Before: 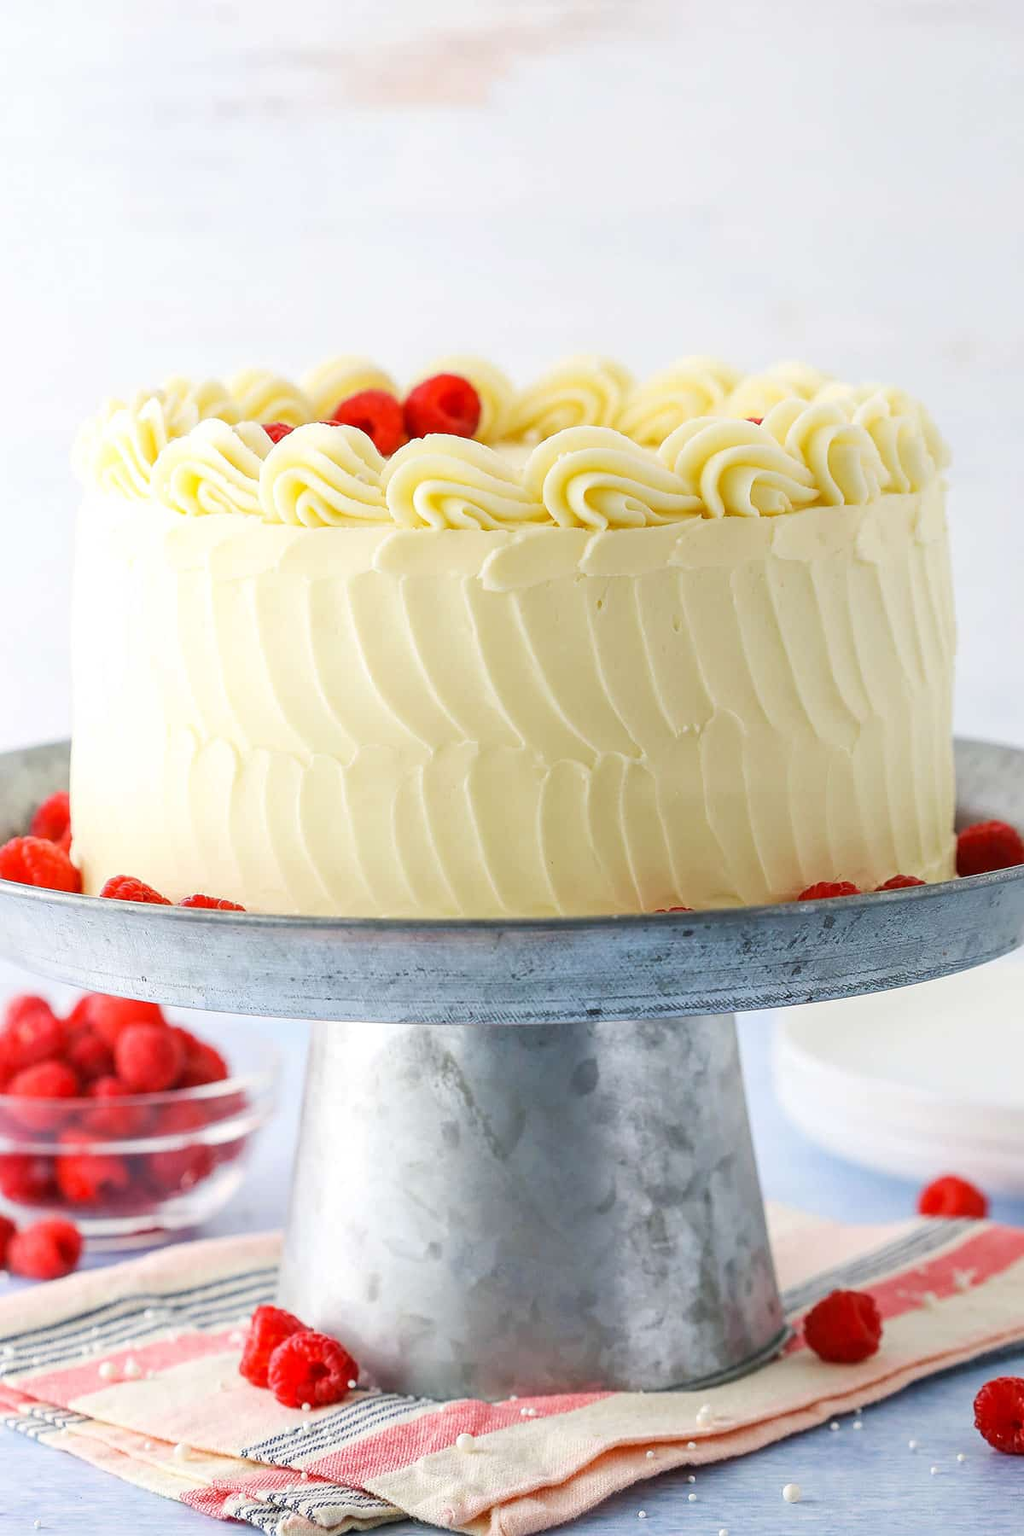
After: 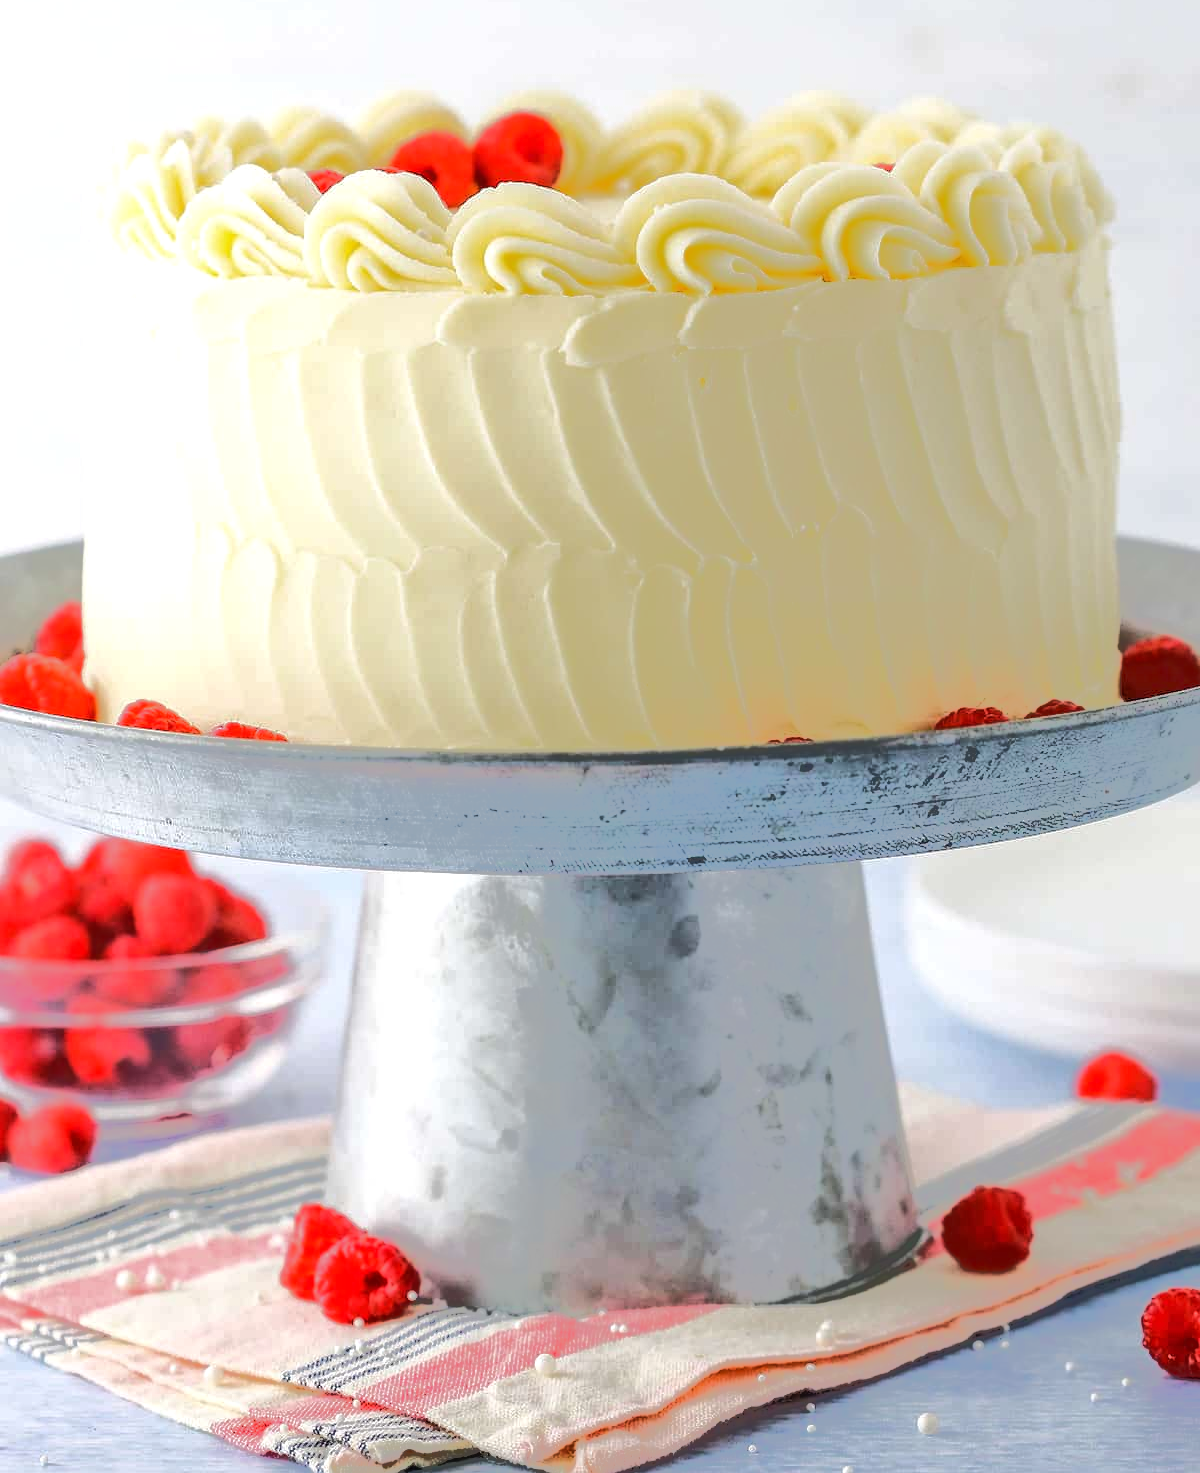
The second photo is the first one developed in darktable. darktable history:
crop and rotate: top 18.126%
tone equalizer: -7 EV -0.633 EV, -6 EV 0.978 EV, -5 EV -0.469 EV, -4 EV 0.429 EV, -3 EV 0.433 EV, -2 EV 0.172 EV, -1 EV -0.129 EV, +0 EV -0.418 EV, edges refinement/feathering 500, mask exposure compensation -1.57 EV, preserve details no
